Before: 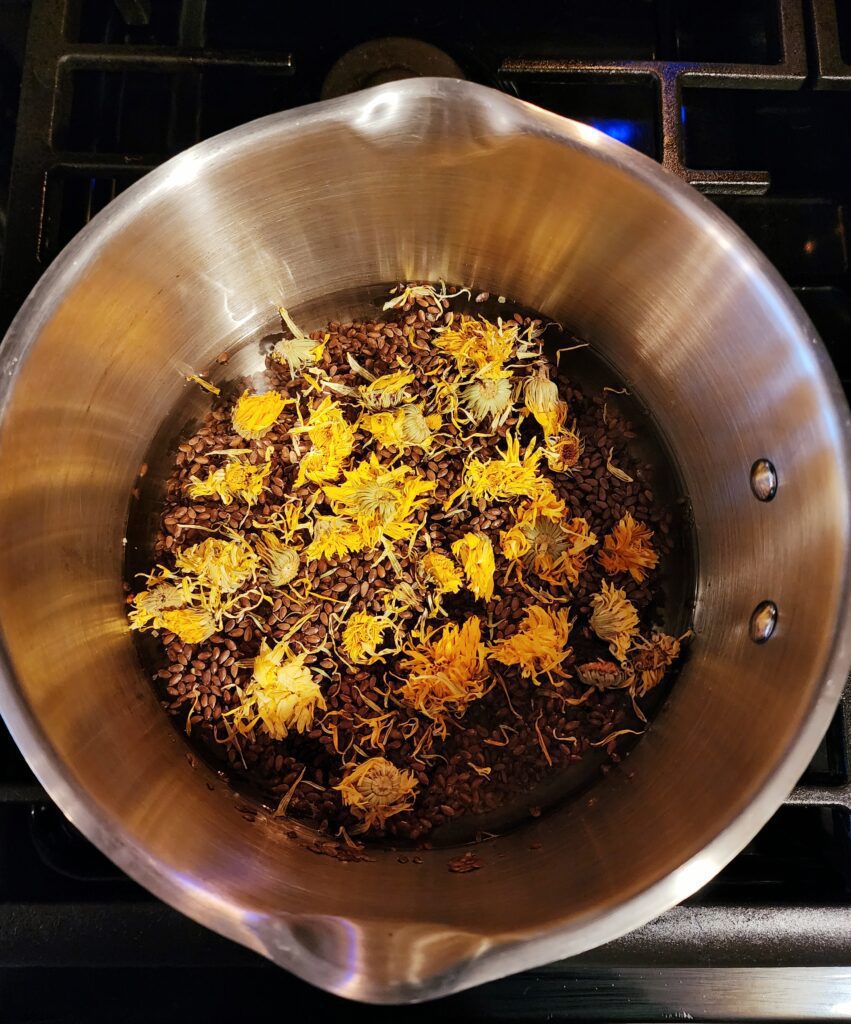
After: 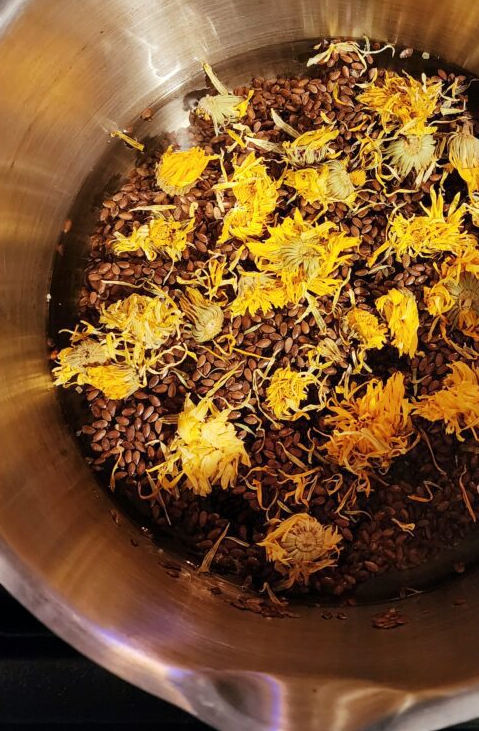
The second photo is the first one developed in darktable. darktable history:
tone equalizer: on, module defaults
crop: left 8.966%, top 23.852%, right 34.699%, bottom 4.703%
